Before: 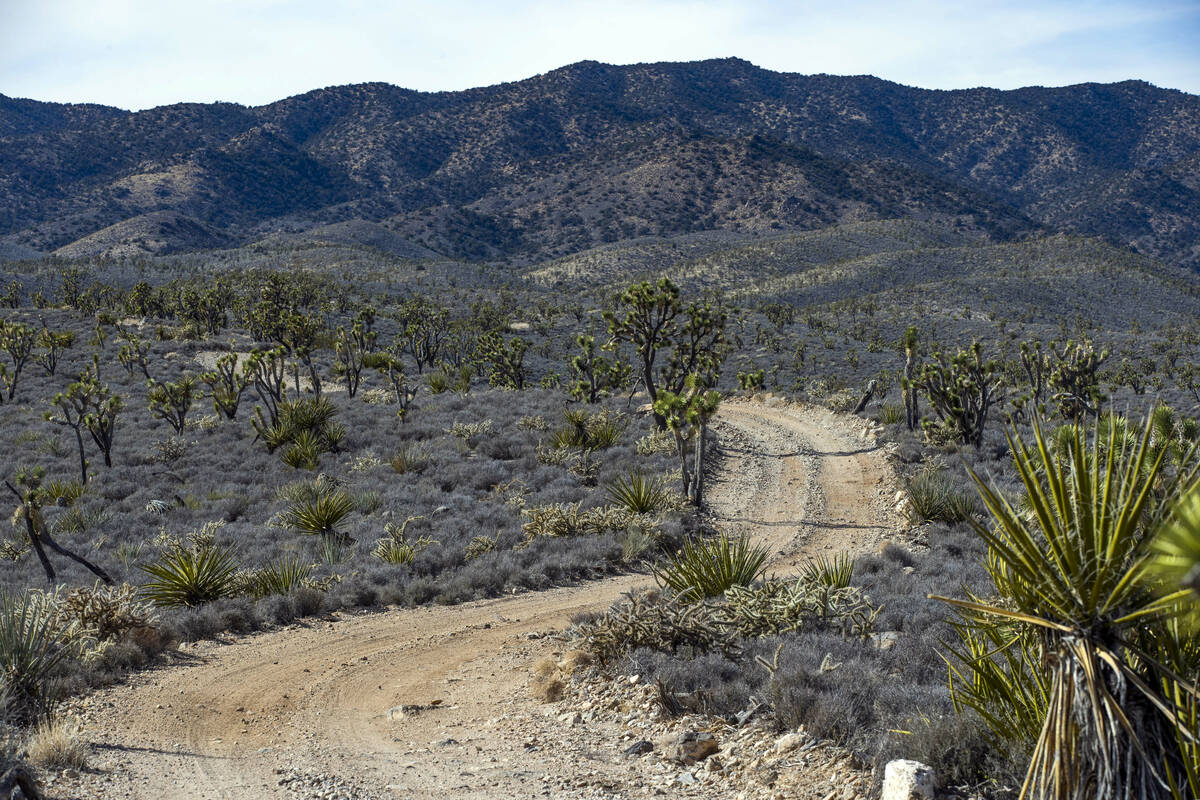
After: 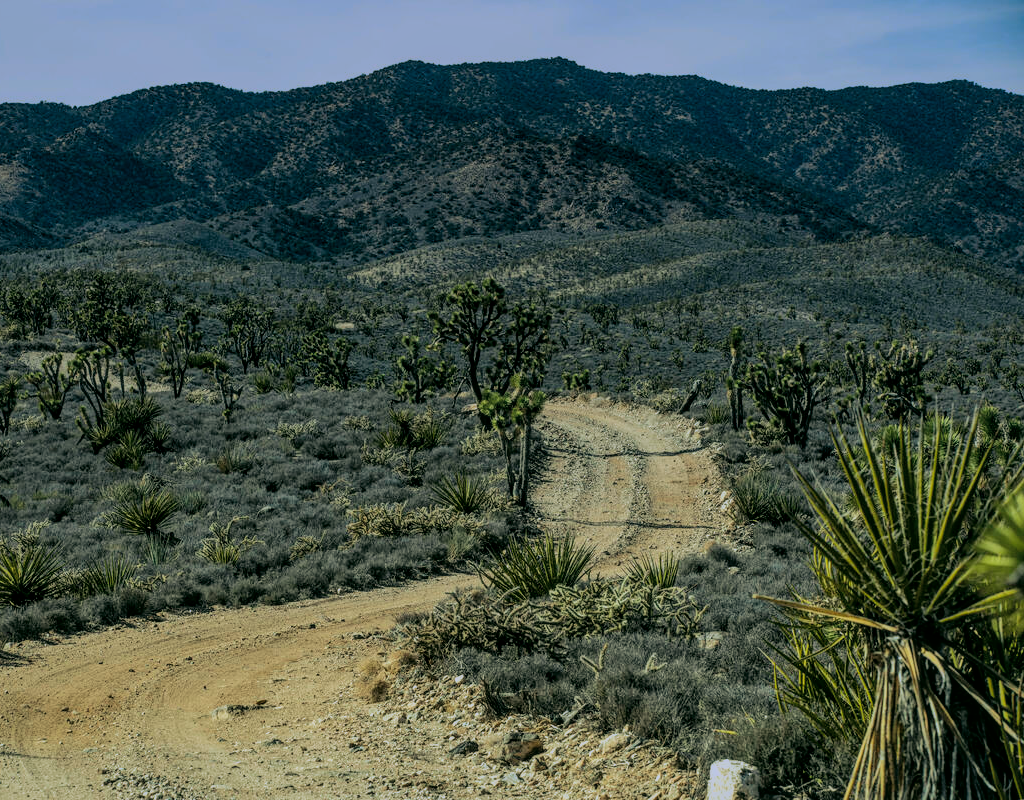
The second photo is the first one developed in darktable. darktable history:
color correction: saturation 0.98
local contrast: on, module defaults
exposure: black level correction -0.008, exposure 0.067 EV, compensate highlight preservation false
crop and rotate: left 14.584%
rgb curve: curves: ch0 [(0.123, 0.061) (0.995, 0.887)]; ch1 [(0.06, 0.116) (1, 0.906)]; ch2 [(0, 0) (0.824, 0.69) (1, 1)], mode RGB, independent channels, compensate middle gray true
shadows and highlights: shadows 30
graduated density: hue 238.83°, saturation 50%
filmic rgb: black relative exposure -7.75 EV, white relative exposure 4.4 EV, threshold 3 EV, hardness 3.76, latitude 50%, contrast 1.1, color science v5 (2021), contrast in shadows safe, contrast in highlights safe, enable highlight reconstruction true
